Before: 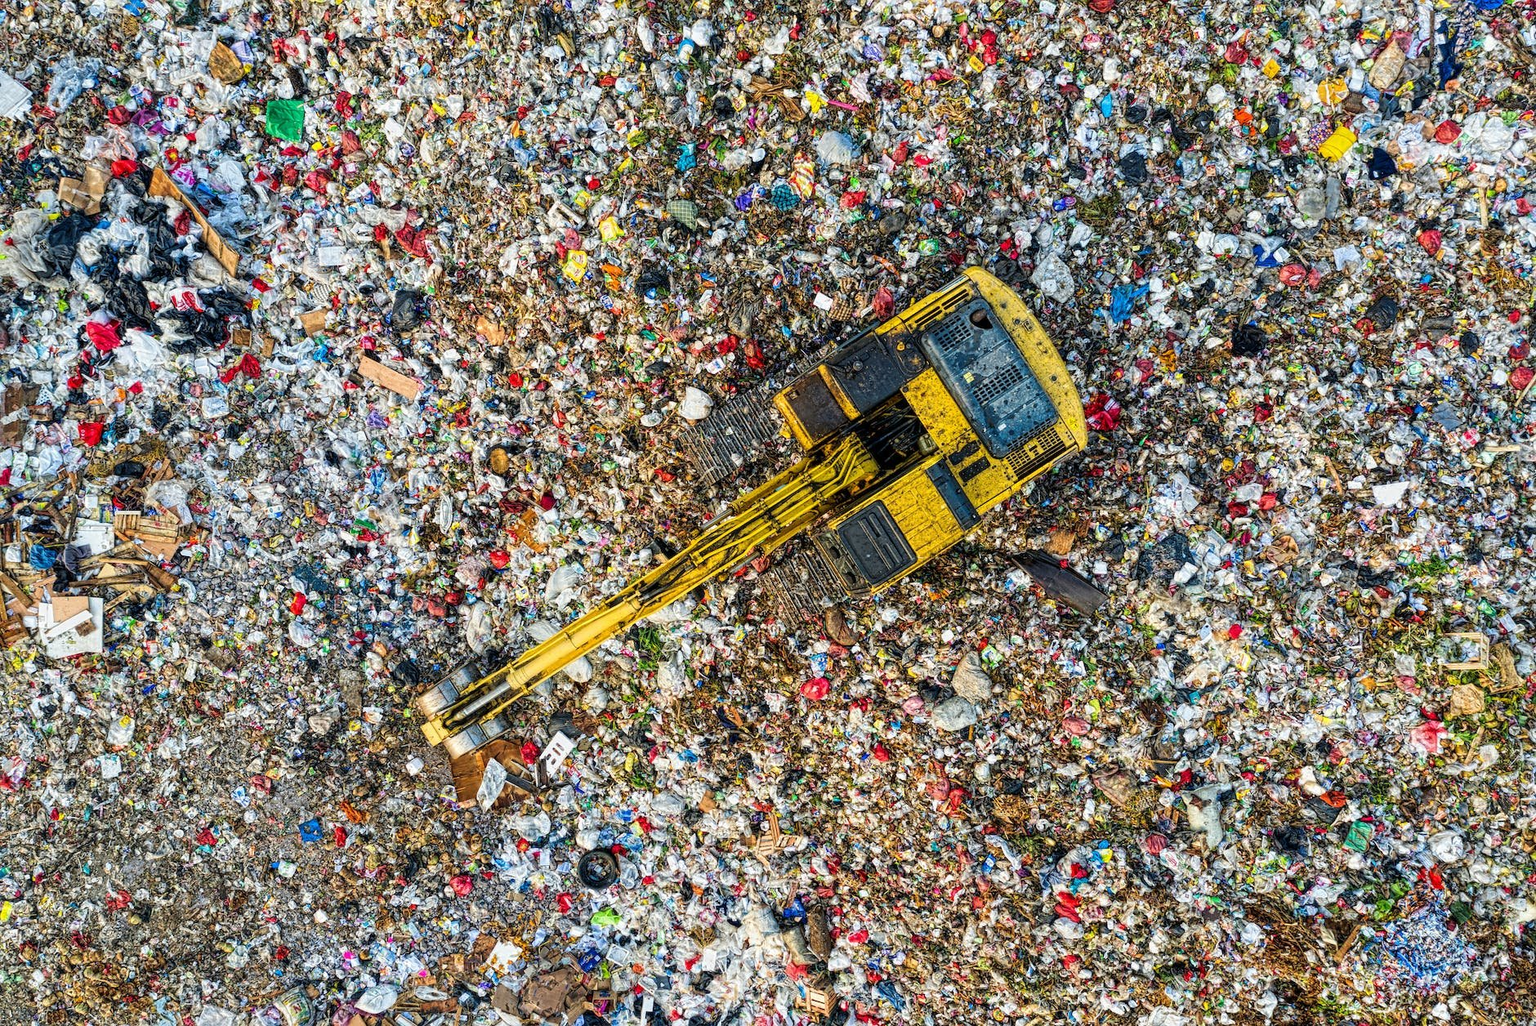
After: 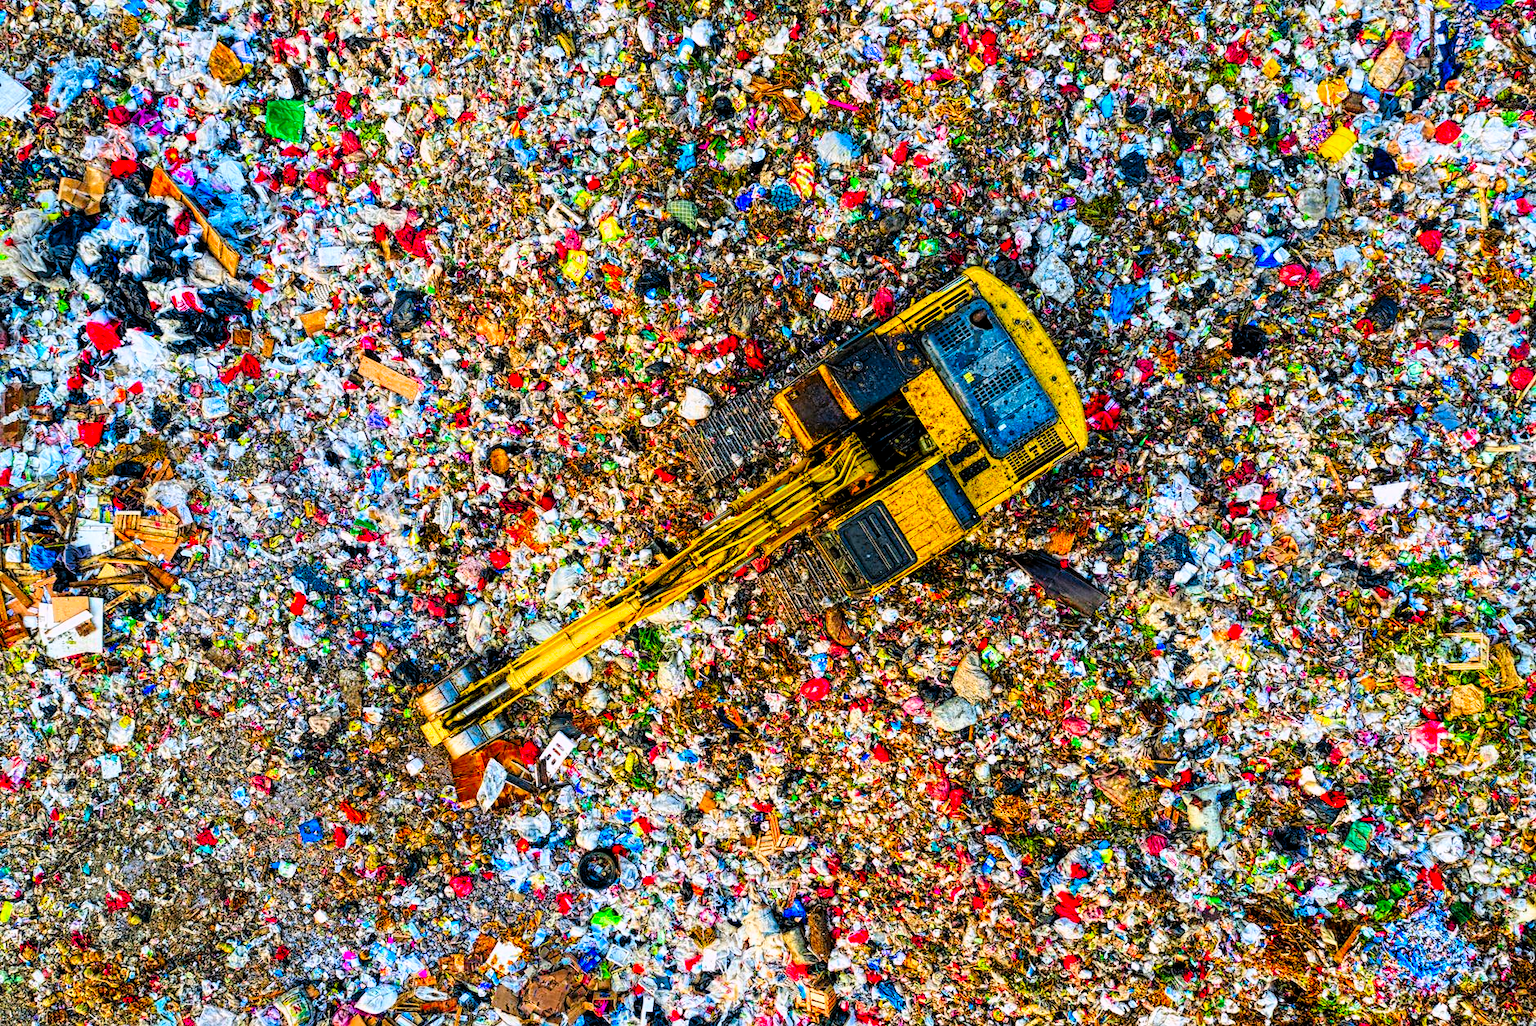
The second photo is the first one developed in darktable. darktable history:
filmic rgb: black relative exposure -8.71 EV, white relative exposure 2.69 EV, target black luminance 0%, target white luminance 99.927%, hardness 6.27, latitude 74.9%, contrast 1.316, highlights saturation mix -5.4%, preserve chrominance max RGB
color correction: highlights a* 1.65, highlights b* -1.69, saturation 2.49
